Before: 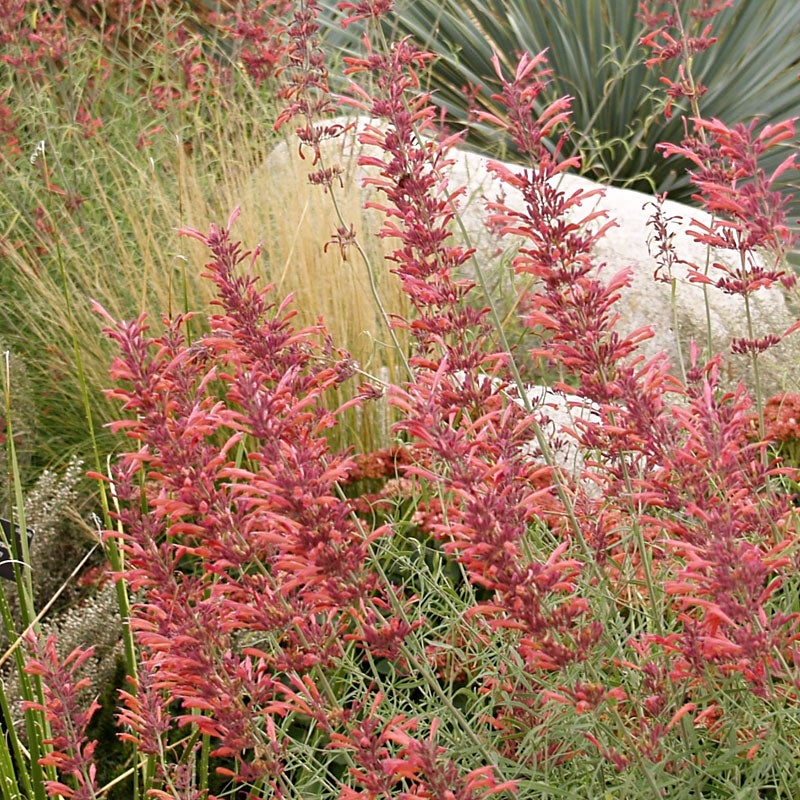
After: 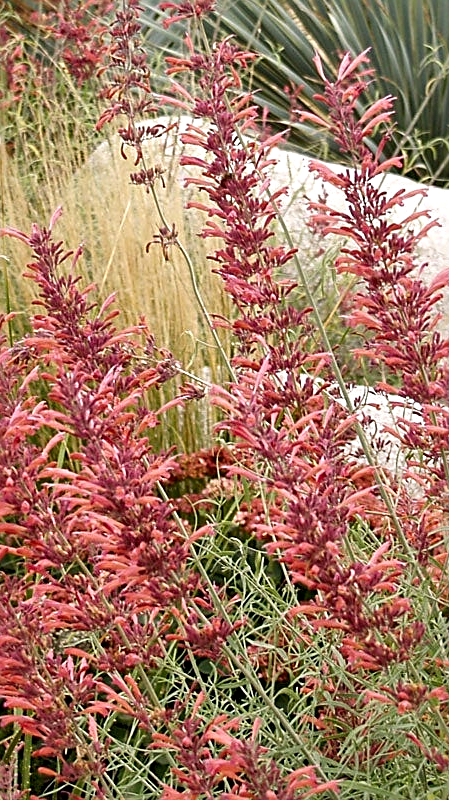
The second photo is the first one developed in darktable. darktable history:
sharpen: on, module defaults
crop and rotate: left 22.333%, right 21.454%
local contrast: mode bilateral grid, contrast 50, coarseness 49, detail 150%, midtone range 0.2
